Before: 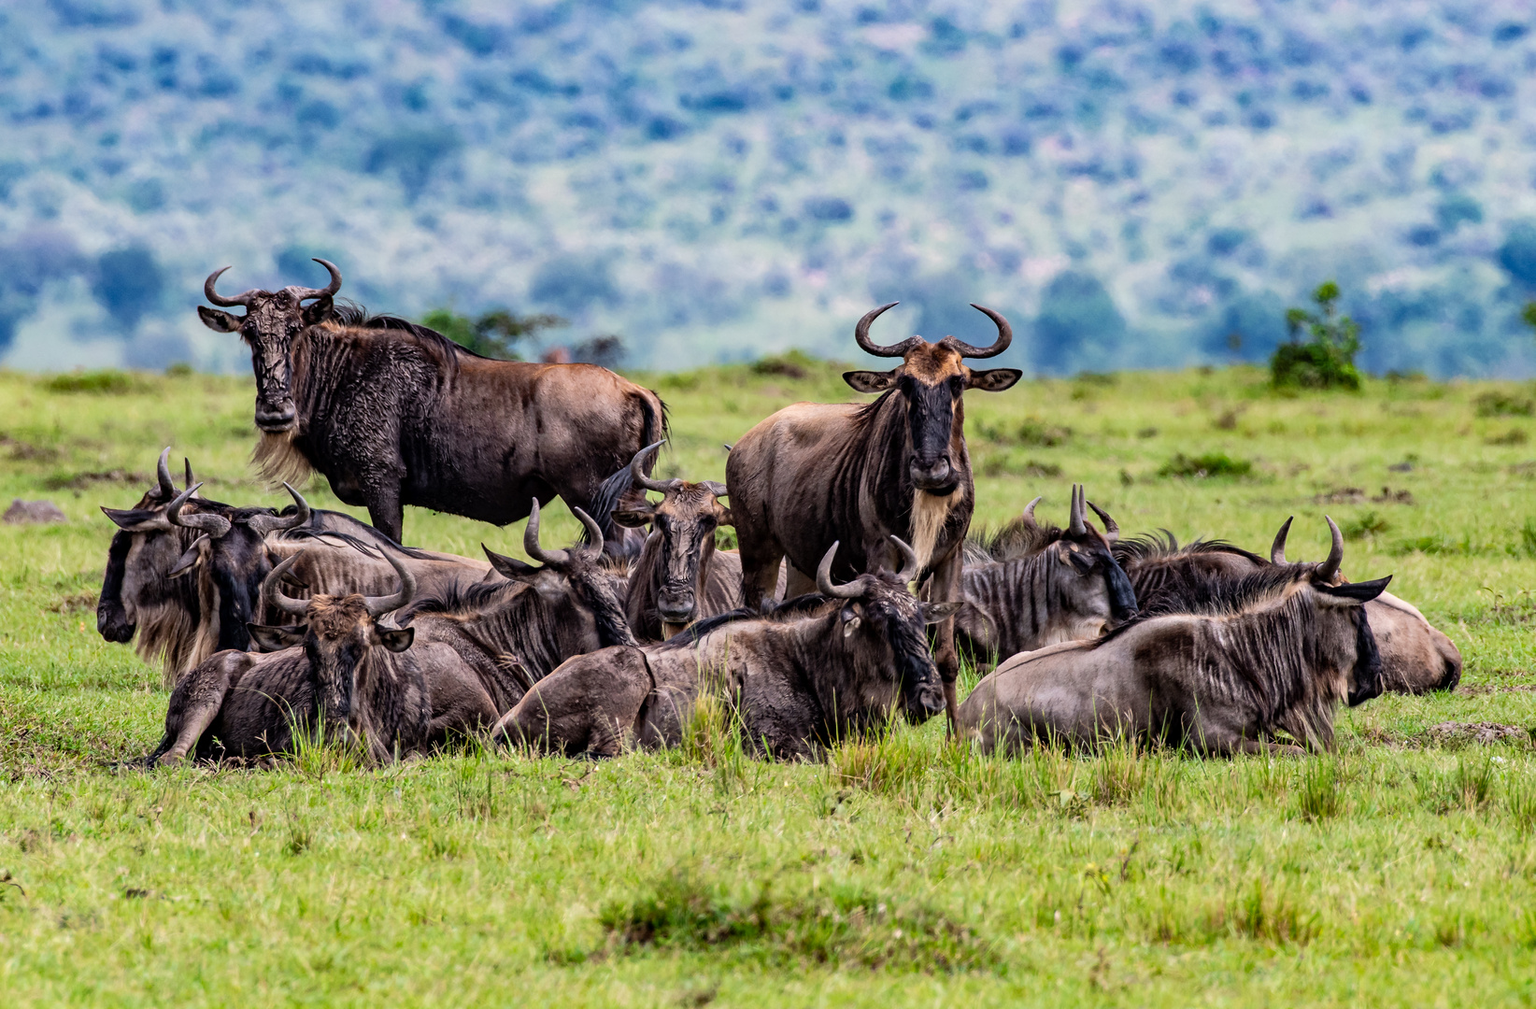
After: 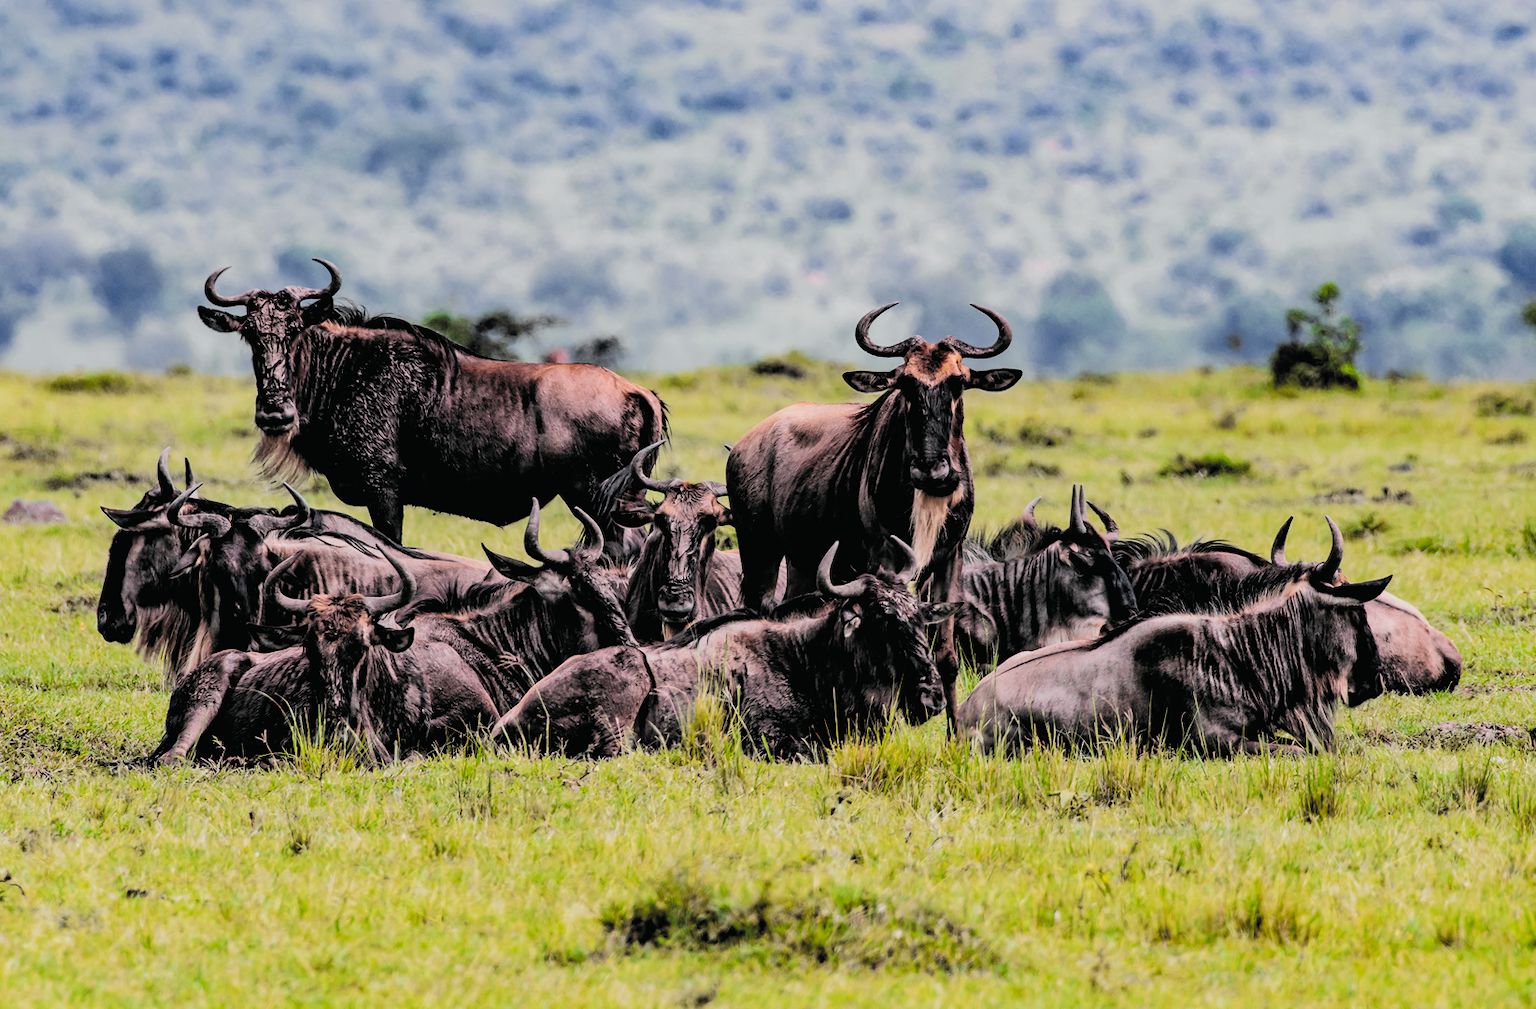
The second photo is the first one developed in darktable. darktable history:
filmic rgb: black relative exposure -5.01 EV, white relative exposure 3.96 EV, hardness 2.89, contrast 1.301, highlights saturation mix -28.63%, color science v6 (2022)
tone curve: curves: ch0 [(0, 0.012) (0.036, 0.035) (0.274, 0.288) (0.504, 0.536) (0.844, 0.84) (1, 0.983)]; ch1 [(0, 0) (0.389, 0.403) (0.462, 0.486) (0.499, 0.498) (0.511, 0.502) (0.536, 0.547) (0.567, 0.588) (0.626, 0.645) (0.749, 0.781) (1, 1)]; ch2 [(0, 0) (0.457, 0.486) (0.5, 0.5) (0.56, 0.551) (0.615, 0.607) (0.704, 0.732) (1, 1)], color space Lab, independent channels, preserve colors none
